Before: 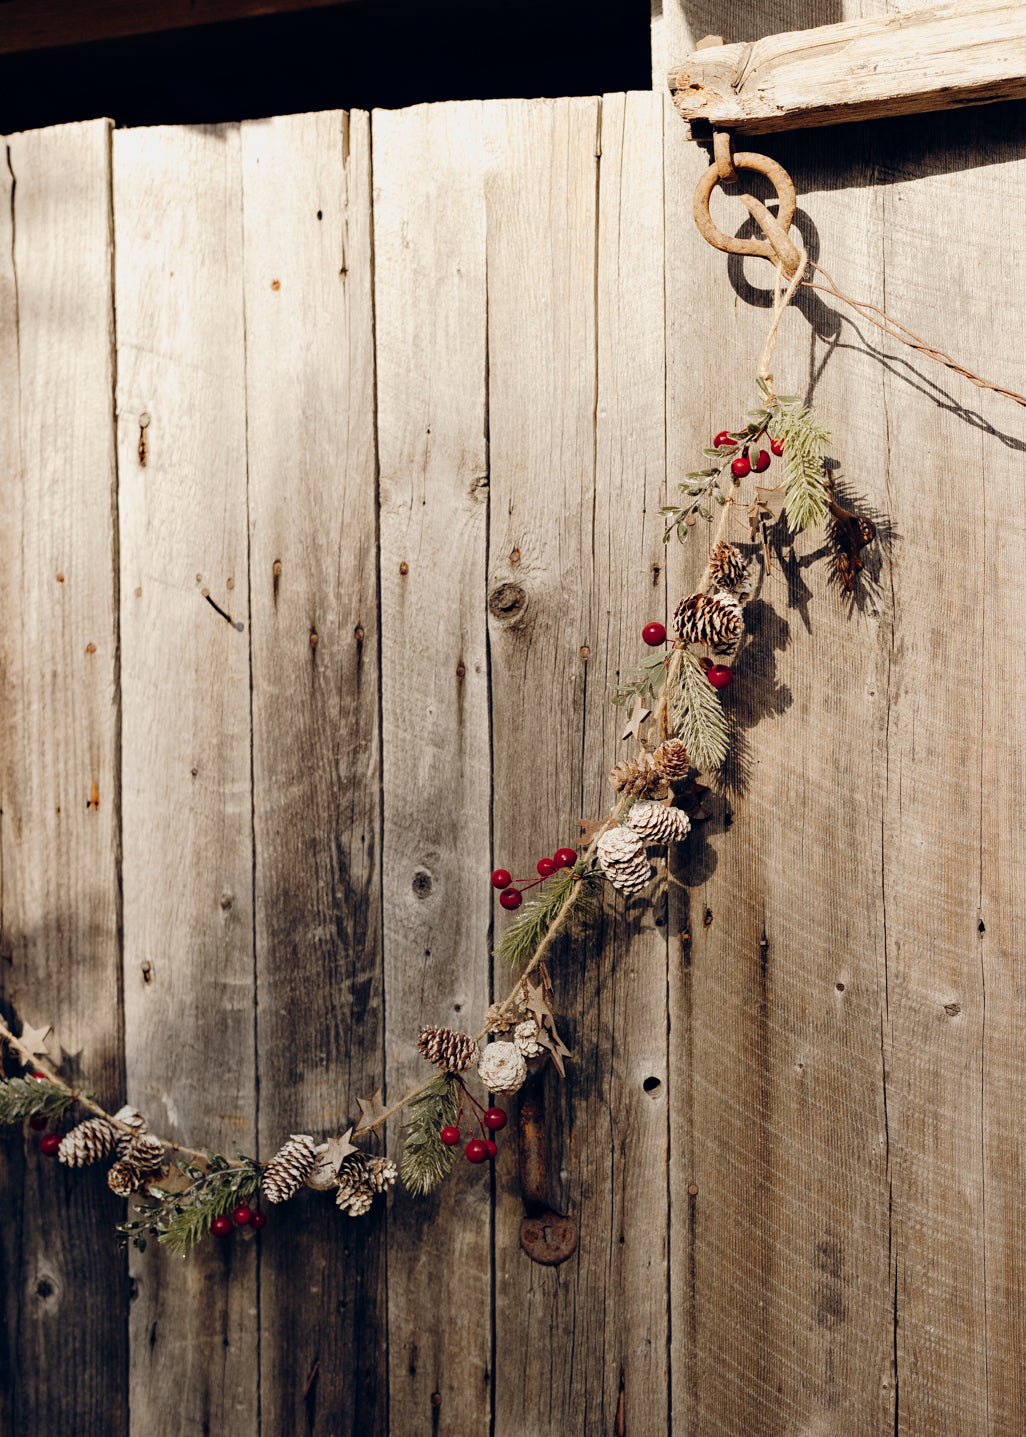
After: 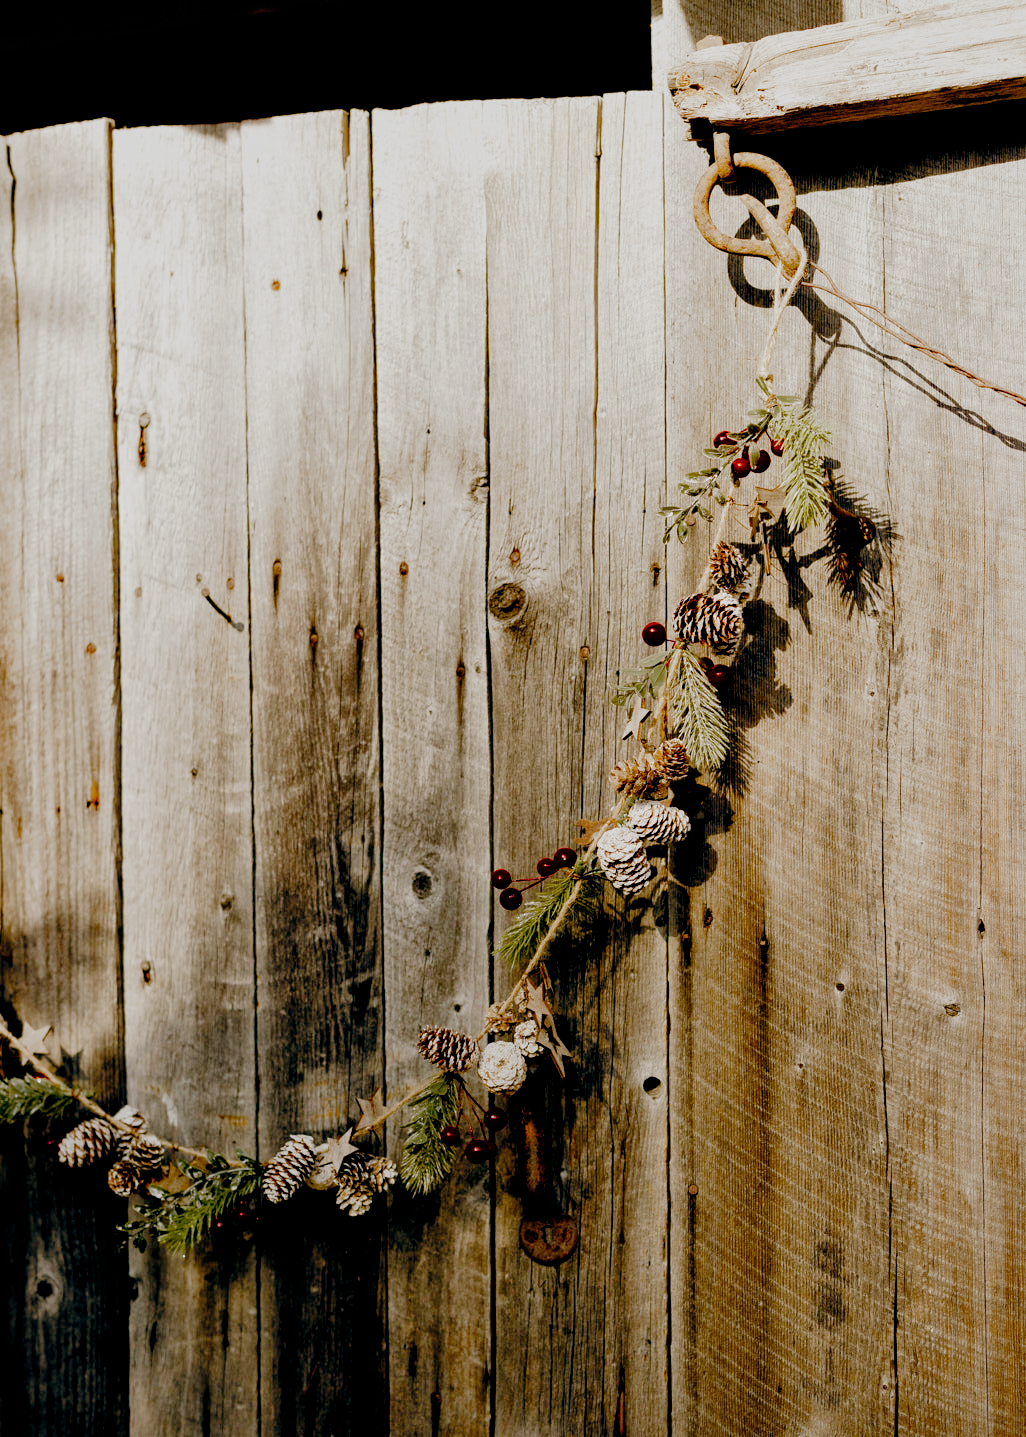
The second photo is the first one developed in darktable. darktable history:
filmic rgb: black relative exposure -4.9 EV, white relative exposure 2.82 EV, hardness 3.7, add noise in highlights 0, preserve chrominance no, color science v3 (2019), use custom middle-gray values true, iterations of high-quality reconstruction 0, contrast in highlights soft
local contrast: mode bilateral grid, contrast 20, coarseness 50, detail 132%, midtone range 0.2
color balance rgb: shadows lift › hue 85.86°, global offset › luminance -0.346%, global offset › chroma 0.106%, global offset › hue 168.41°, perceptual saturation grading › global saturation 34.603%, perceptual saturation grading › highlights -29.813%, perceptual saturation grading › shadows 35.069%, contrast -10.422%
